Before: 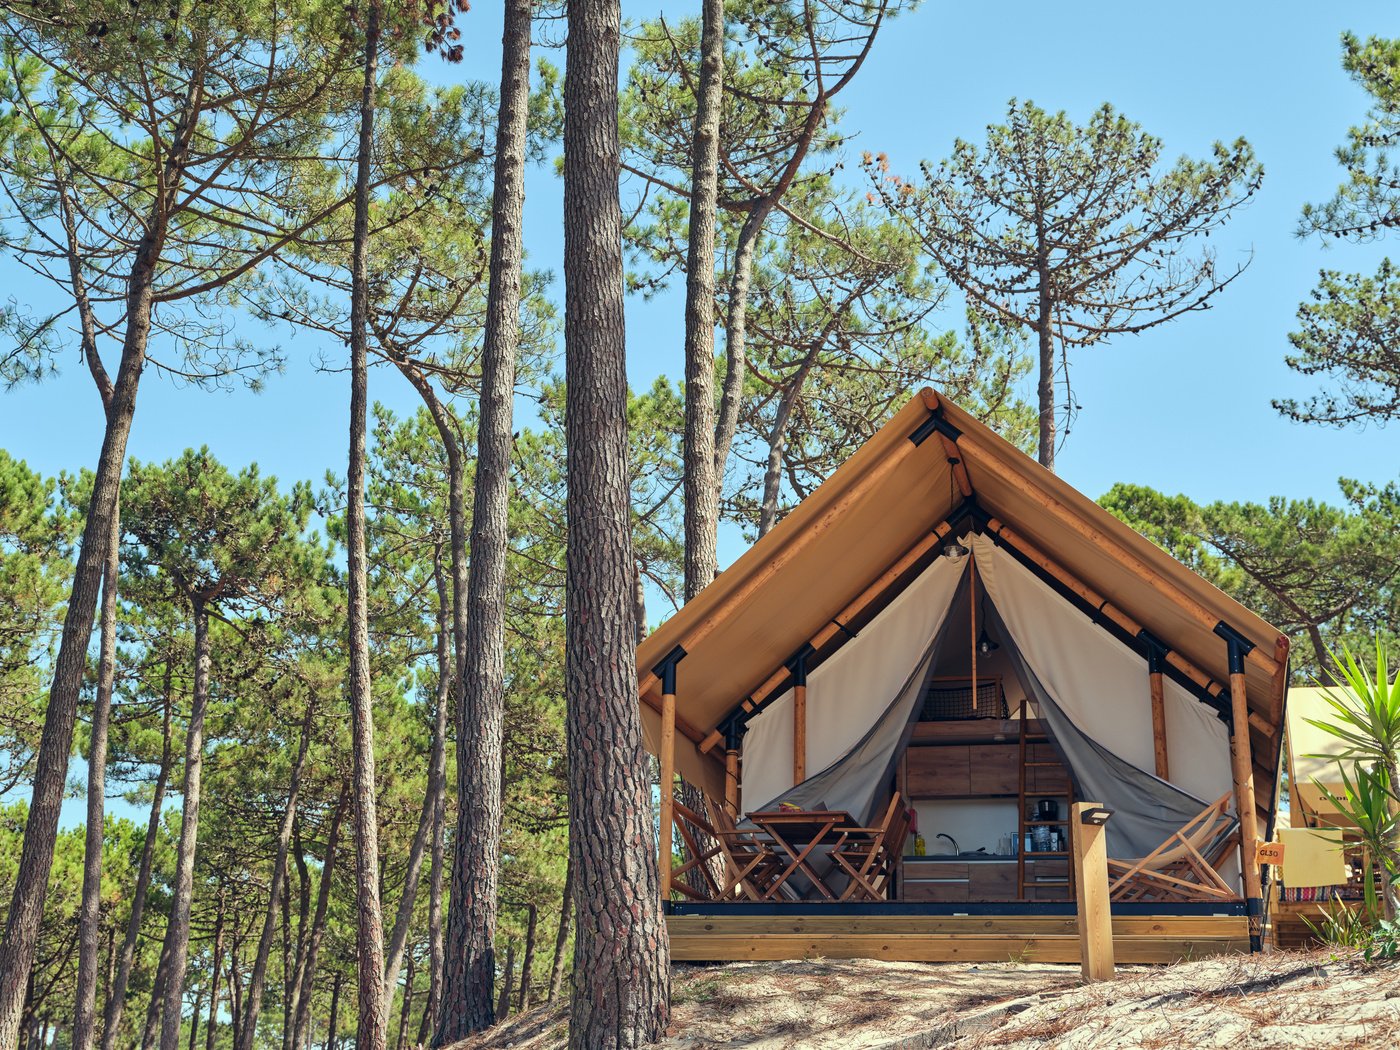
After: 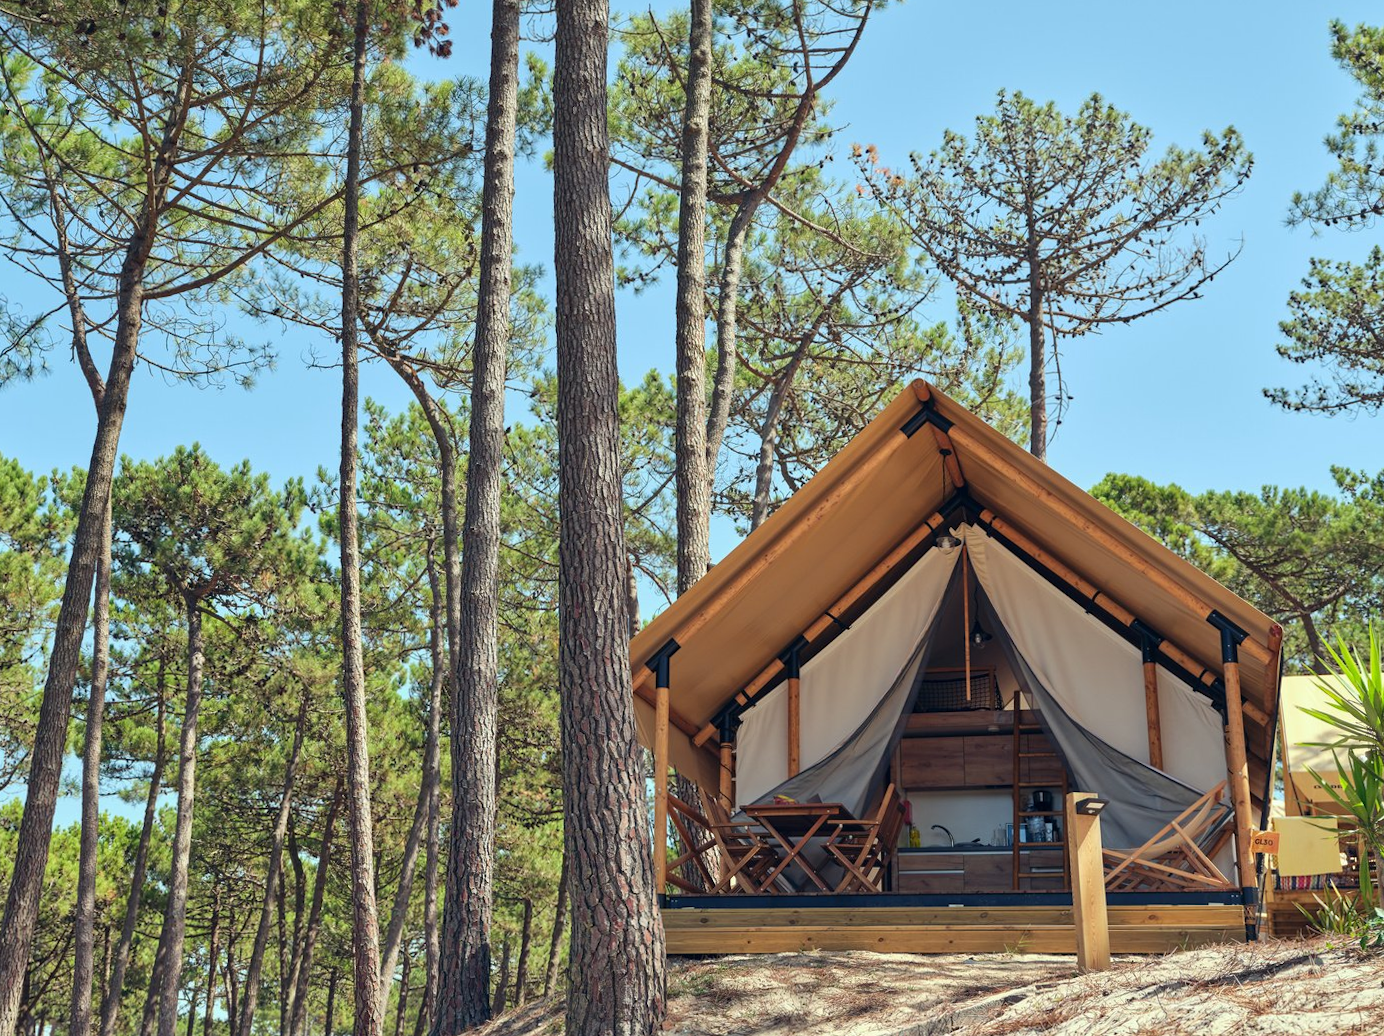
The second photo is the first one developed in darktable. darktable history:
rotate and perspective: rotation -0.45°, automatic cropping original format, crop left 0.008, crop right 0.992, crop top 0.012, crop bottom 0.988
